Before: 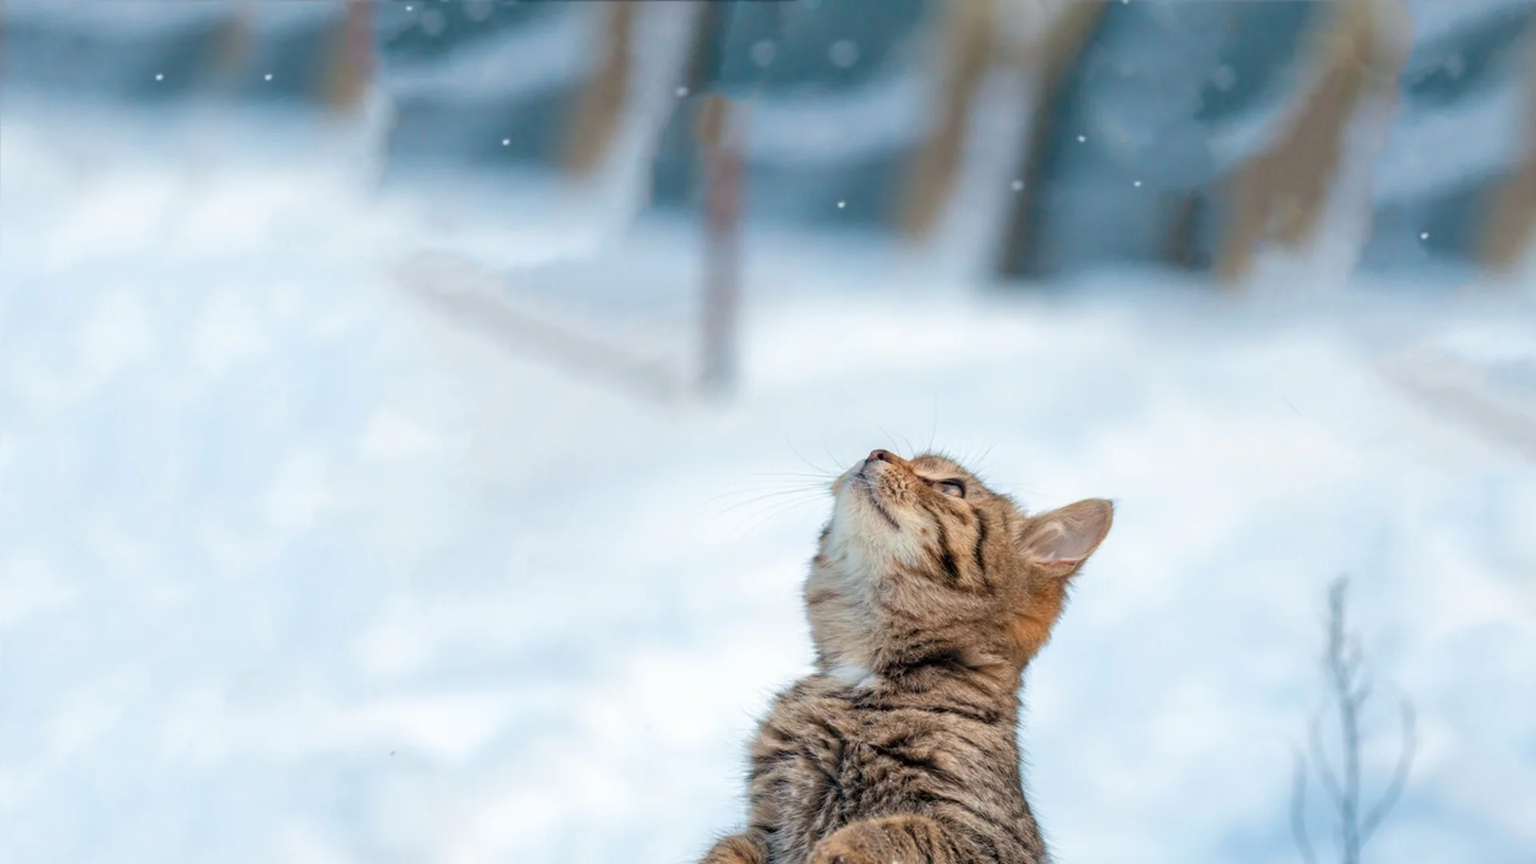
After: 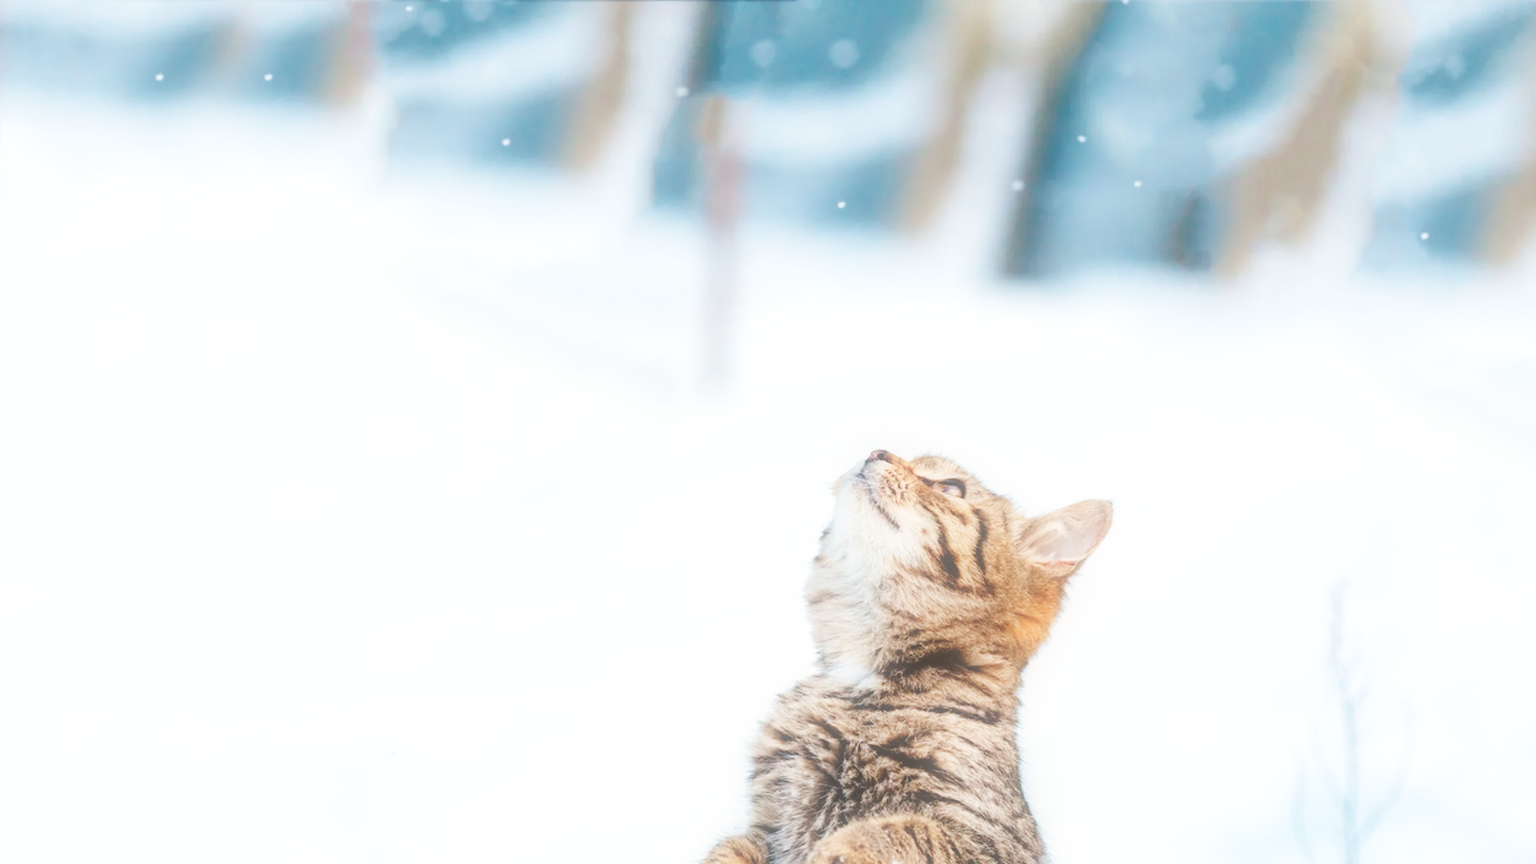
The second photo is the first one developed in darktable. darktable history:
base curve: curves: ch0 [(0, 0.003) (0.001, 0.002) (0.006, 0.004) (0.02, 0.022) (0.048, 0.086) (0.094, 0.234) (0.162, 0.431) (0.258, 0.629) (0.385, 0.8) (0.548, 0.918) (0.751, 0.988) (1, 1)], preserve colors none
soften: size 60.24%, saturation 65.46%, brightness 0.506 EV, mix 25.7%
